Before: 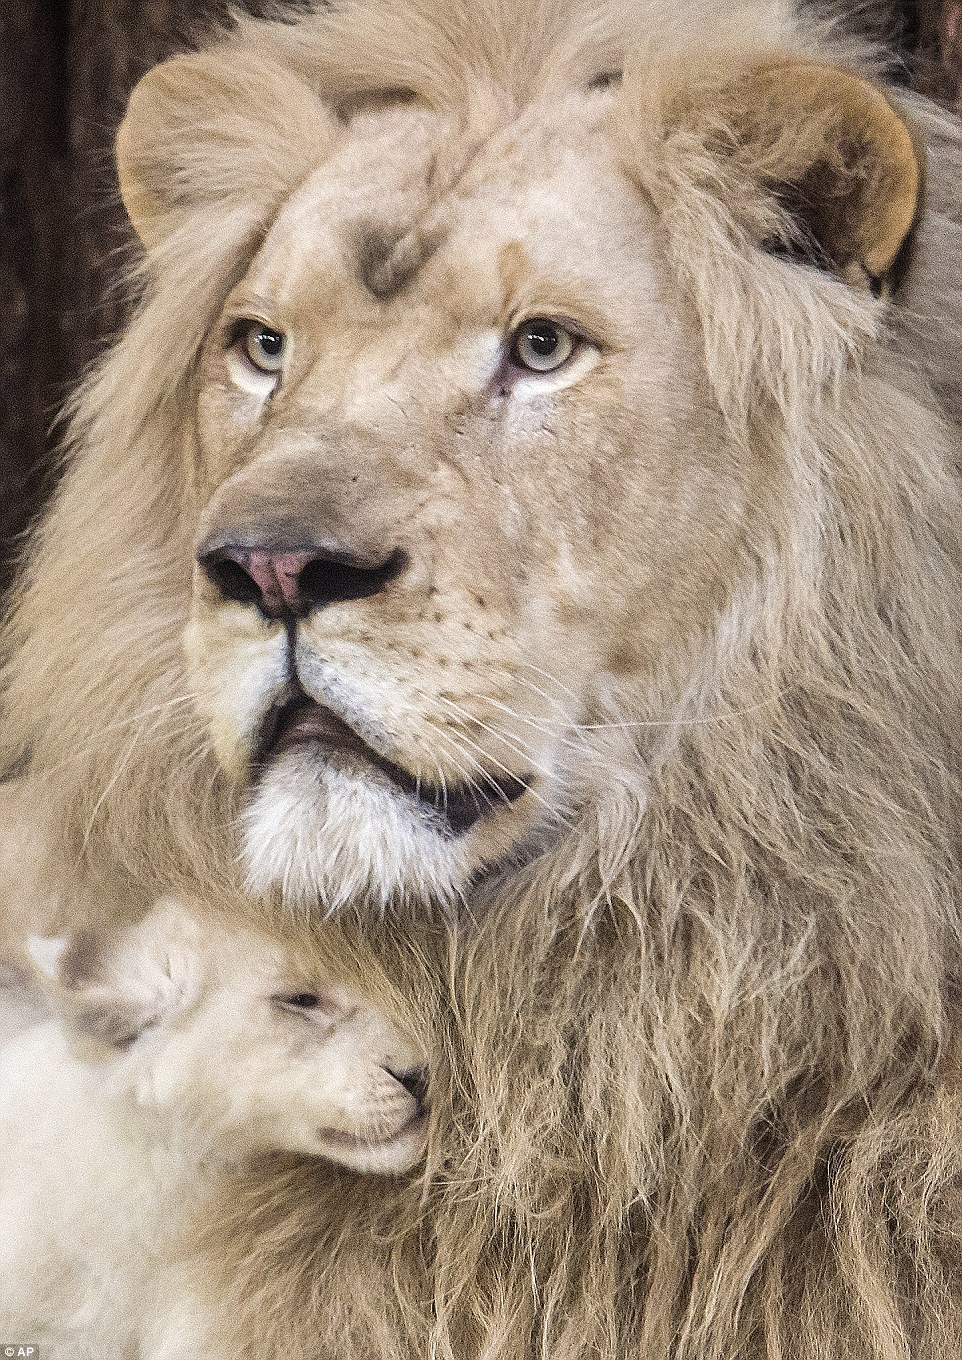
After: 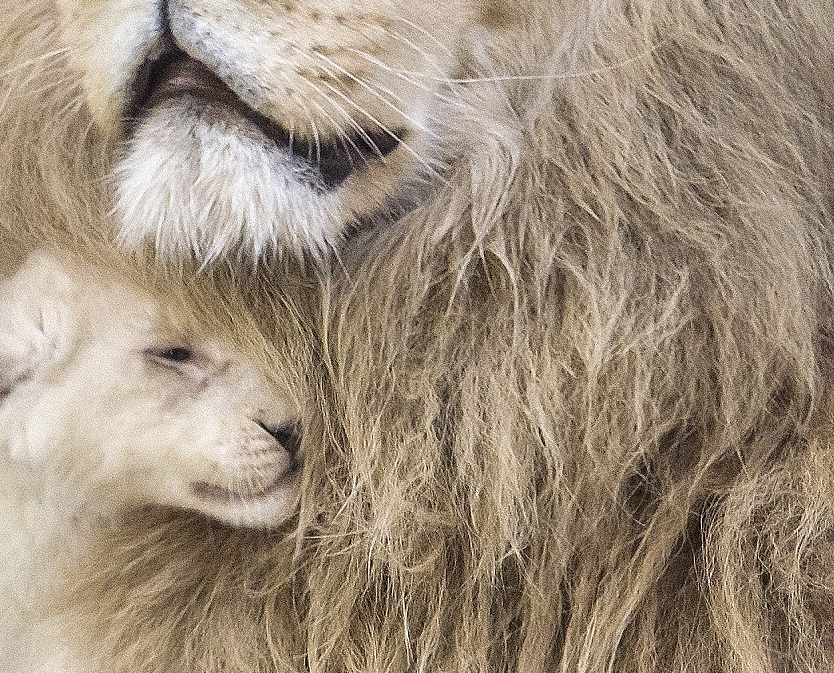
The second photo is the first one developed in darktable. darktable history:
crop and rotate: left 13.248%, top 47.561%, bottom 2.882%
